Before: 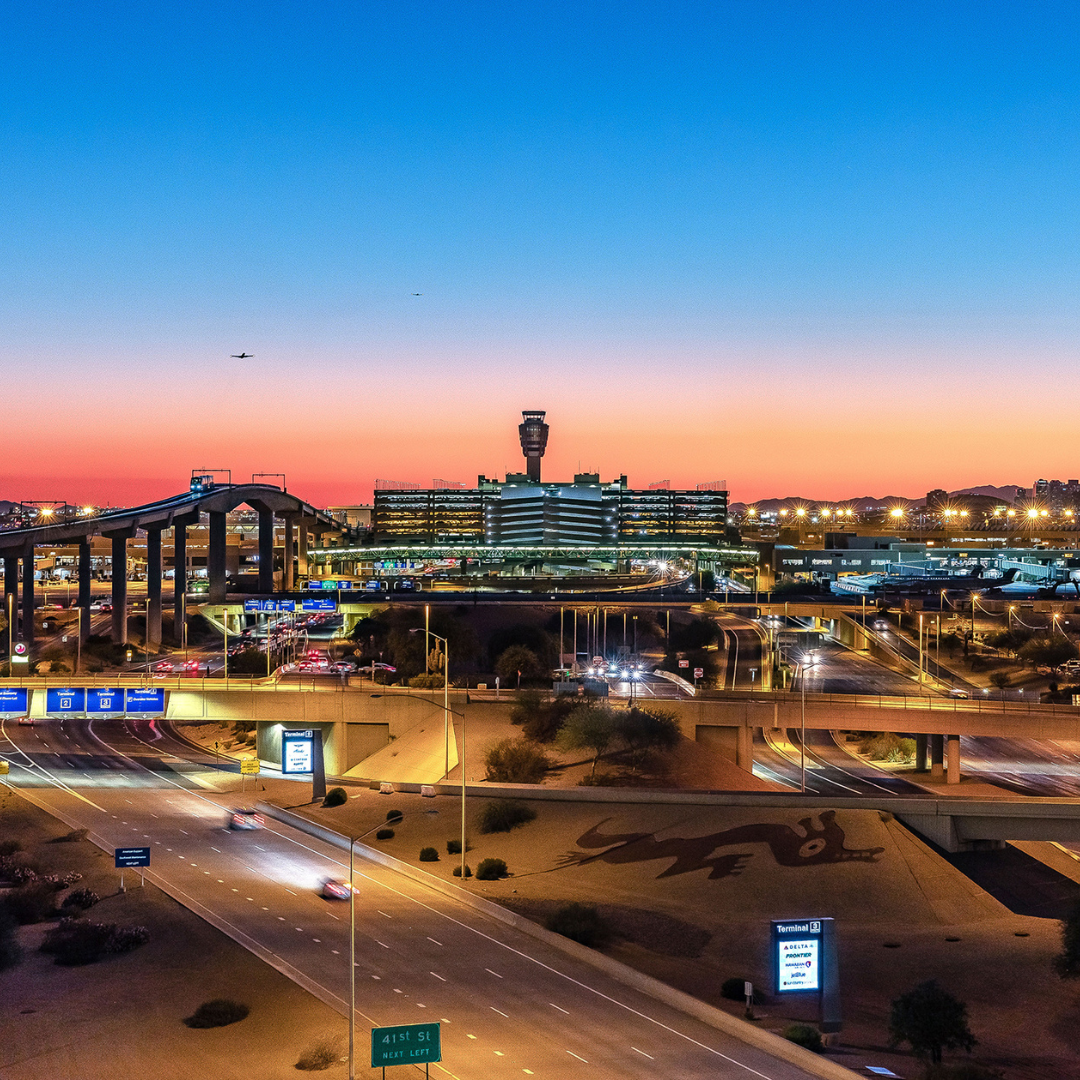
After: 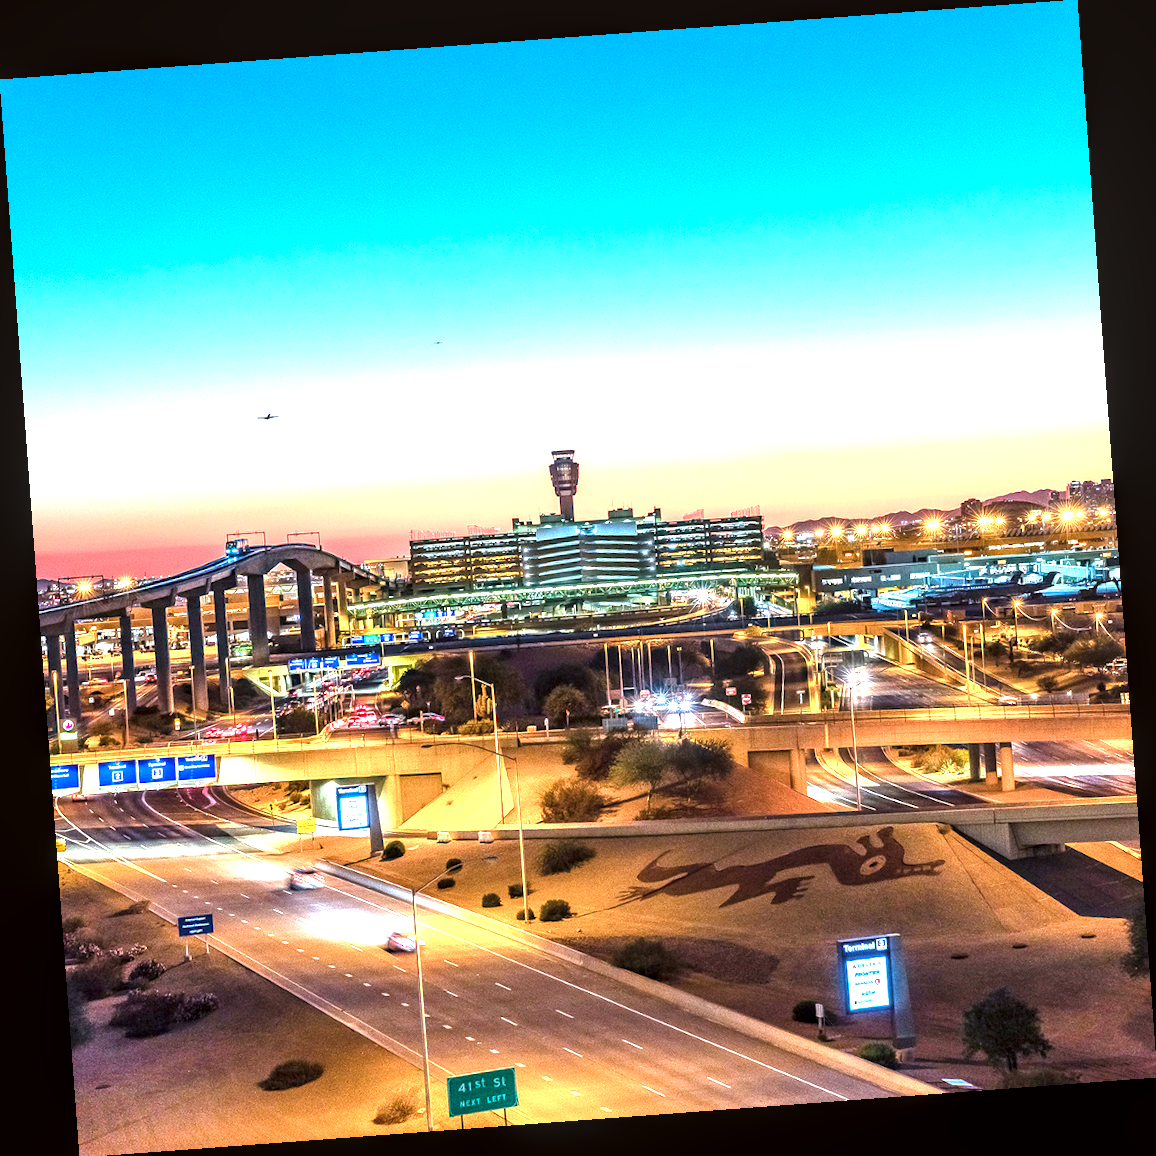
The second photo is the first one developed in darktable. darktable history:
local contrast: on, module defaults
exposure: black level correction 0.001, exposure 1.822 EV, compensate exposure bias true, compensate highlight preservation false
color correction: highlights a* -2.73, highlights b* -2.09, shadows a* 2.41, shadows b* 2.73
rotate and perspective: rotation -4.25°, automatic cropping off
